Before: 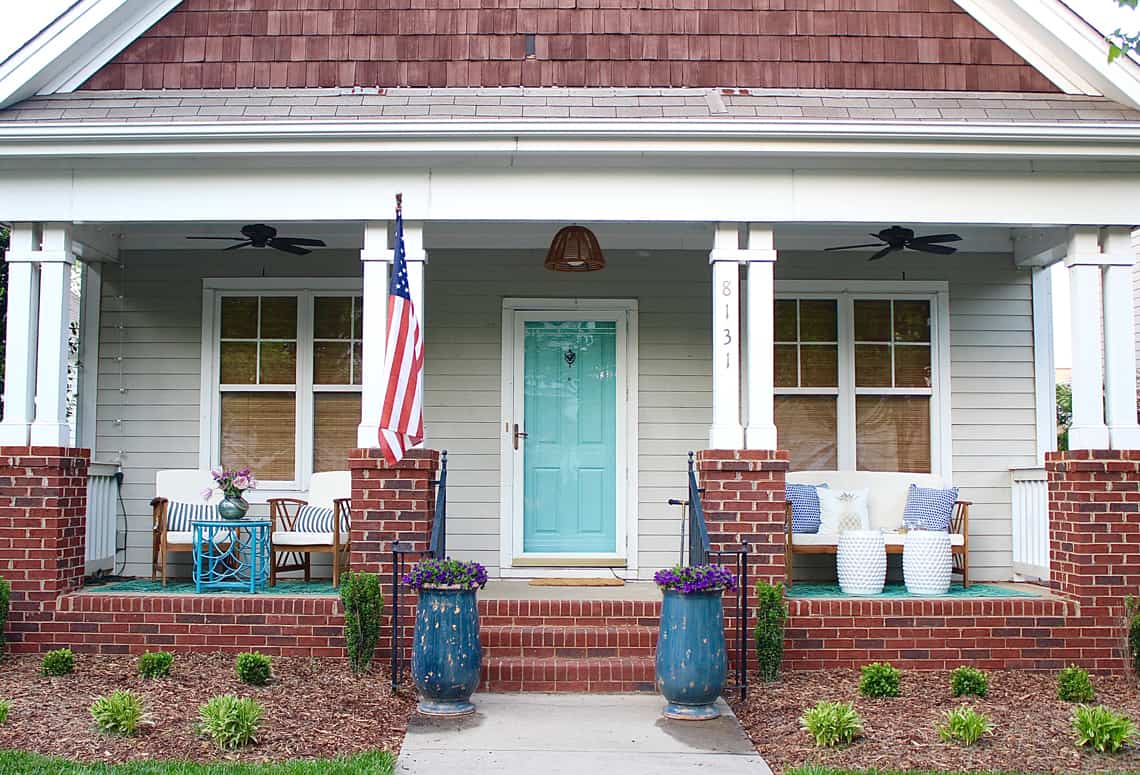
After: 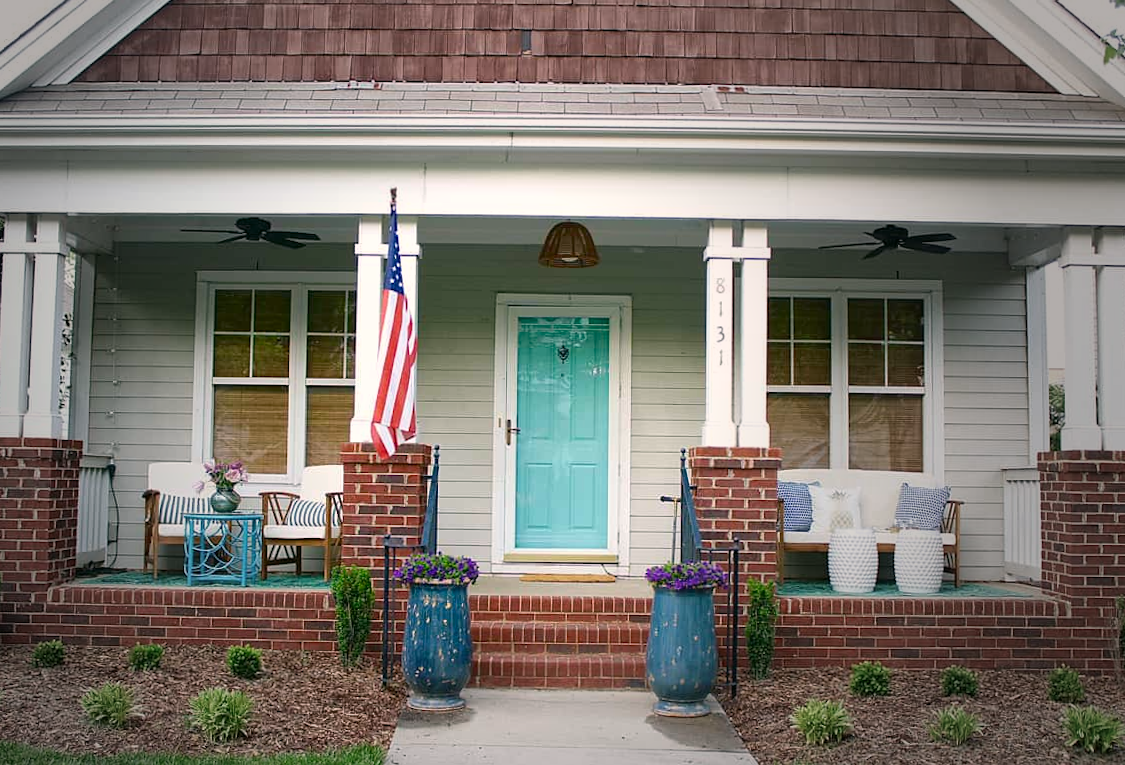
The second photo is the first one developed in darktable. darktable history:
color balance: output saturation 120%
color correction: highlights a* 4.02, highlights b* 4.98, shadows a* -7.55, shadows b* 4.98
crop and rotate: angle -0.5°
vignetting: fall-off start 33.76%, fall-off radius 64.94%, brightness -0.575, center (-0.12, -0.002), width/height ratio 0.959
